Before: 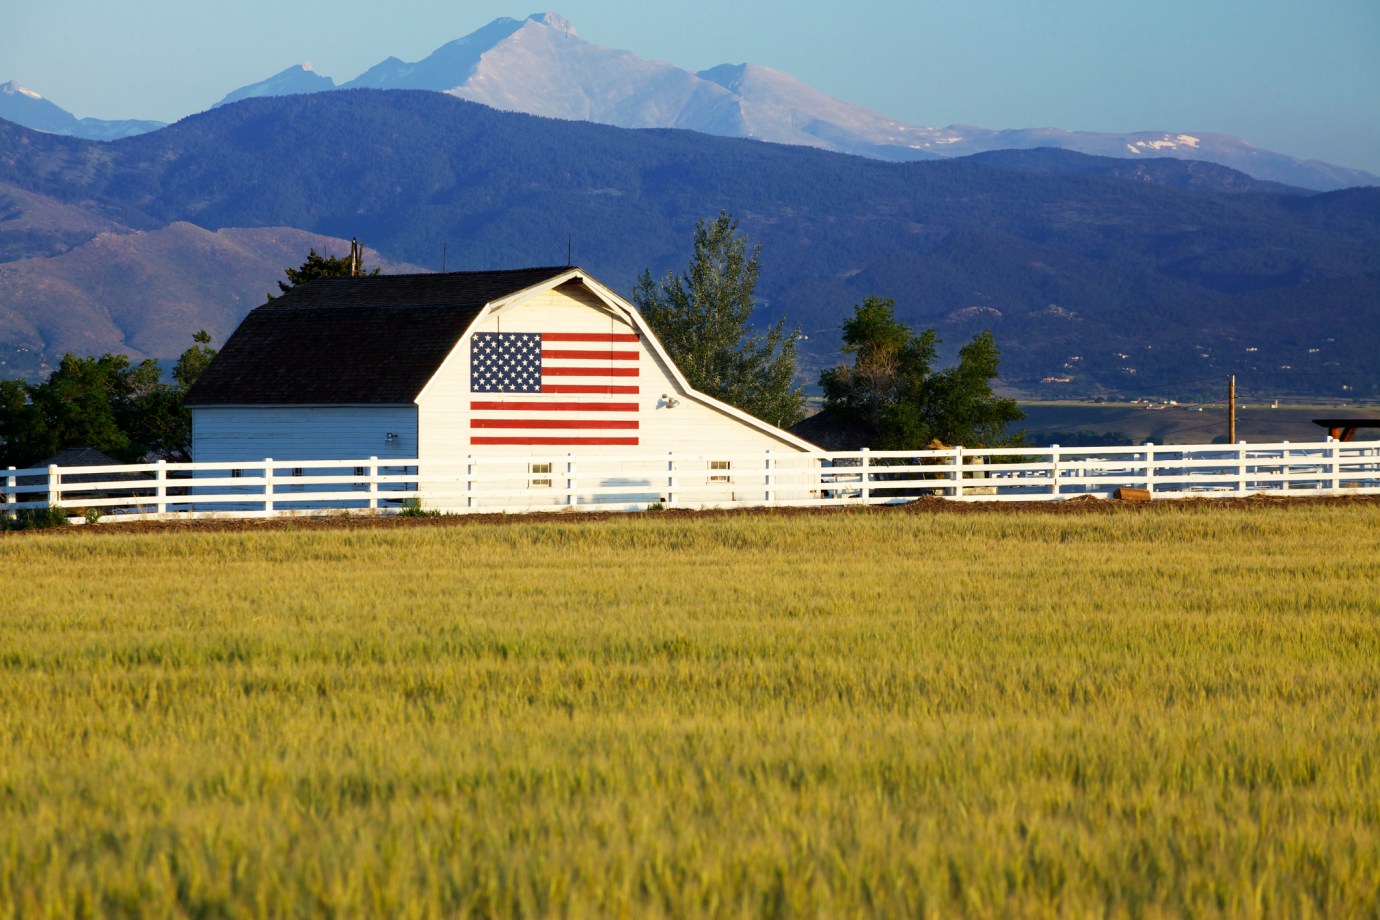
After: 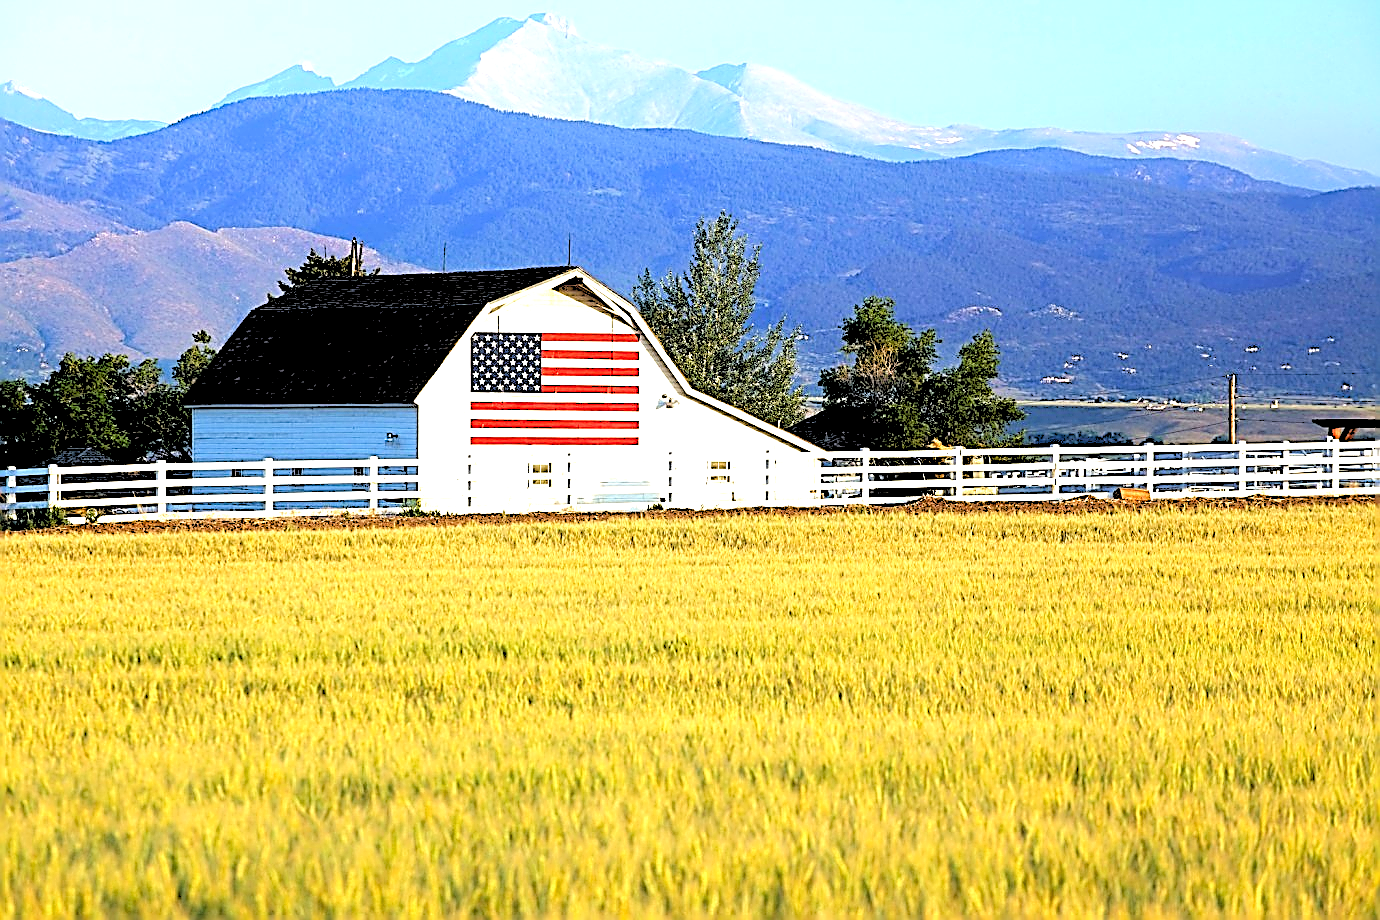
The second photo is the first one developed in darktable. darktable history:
exposure: black level correction 0, exposure 1.2 EV, compensate exposure bias true, compensate highlight preservation false
rgb levels: levels [[0.027, 0.429, 0.996], [0, 0.5, 1], [0, 0.5, 1]]
sharpen: amount 2
